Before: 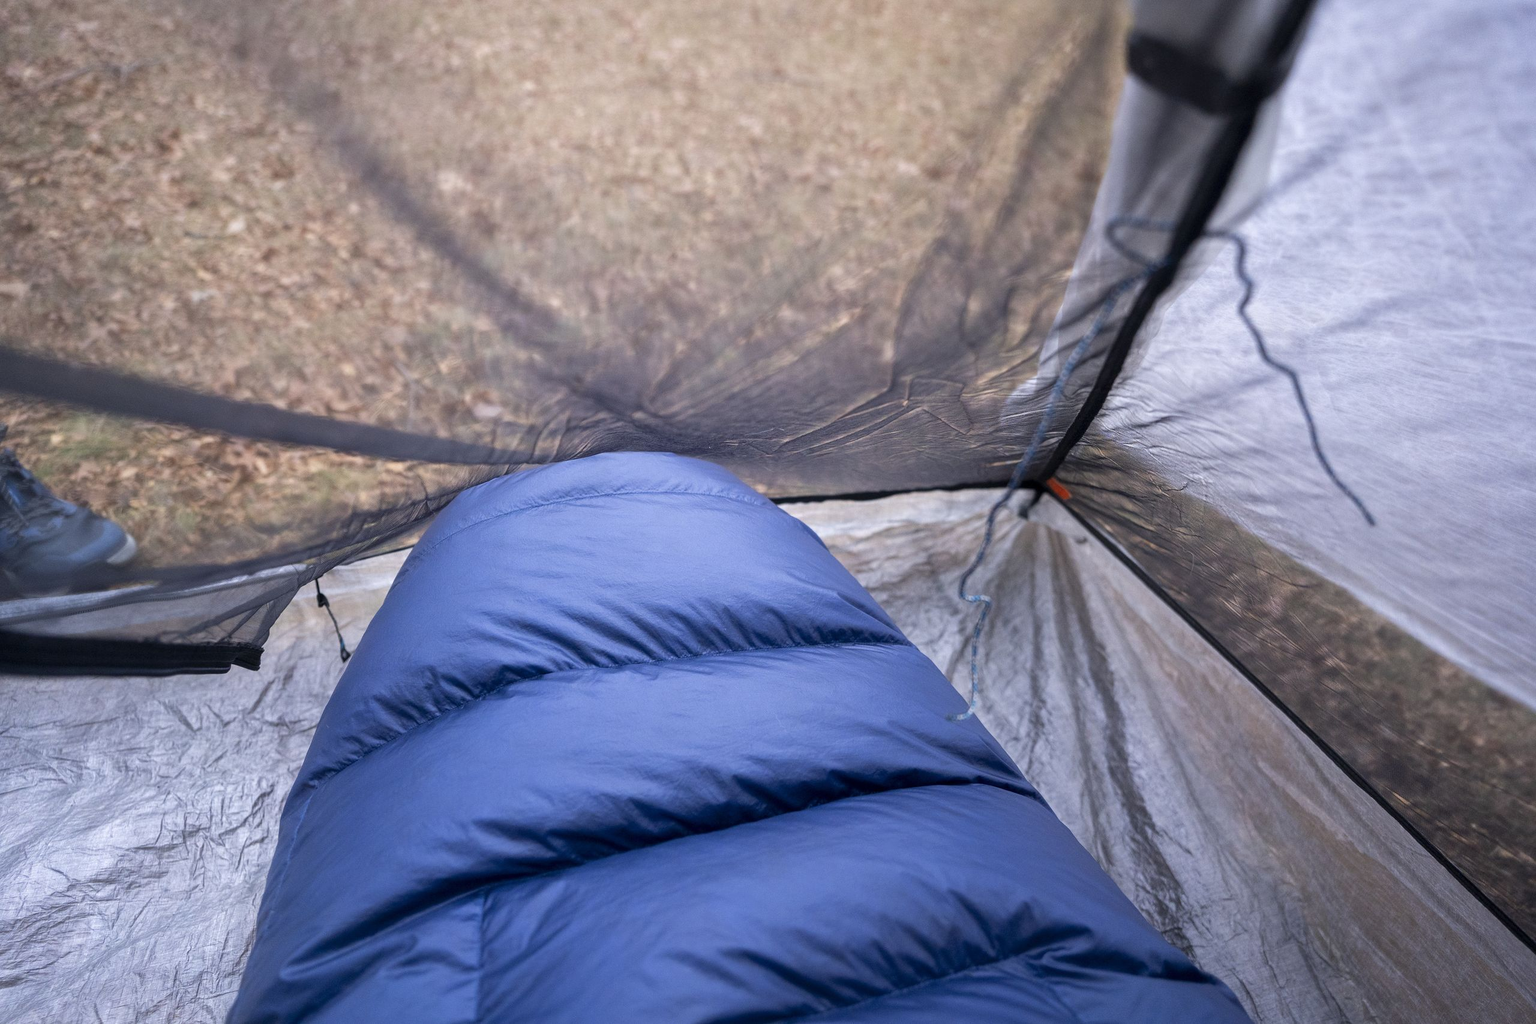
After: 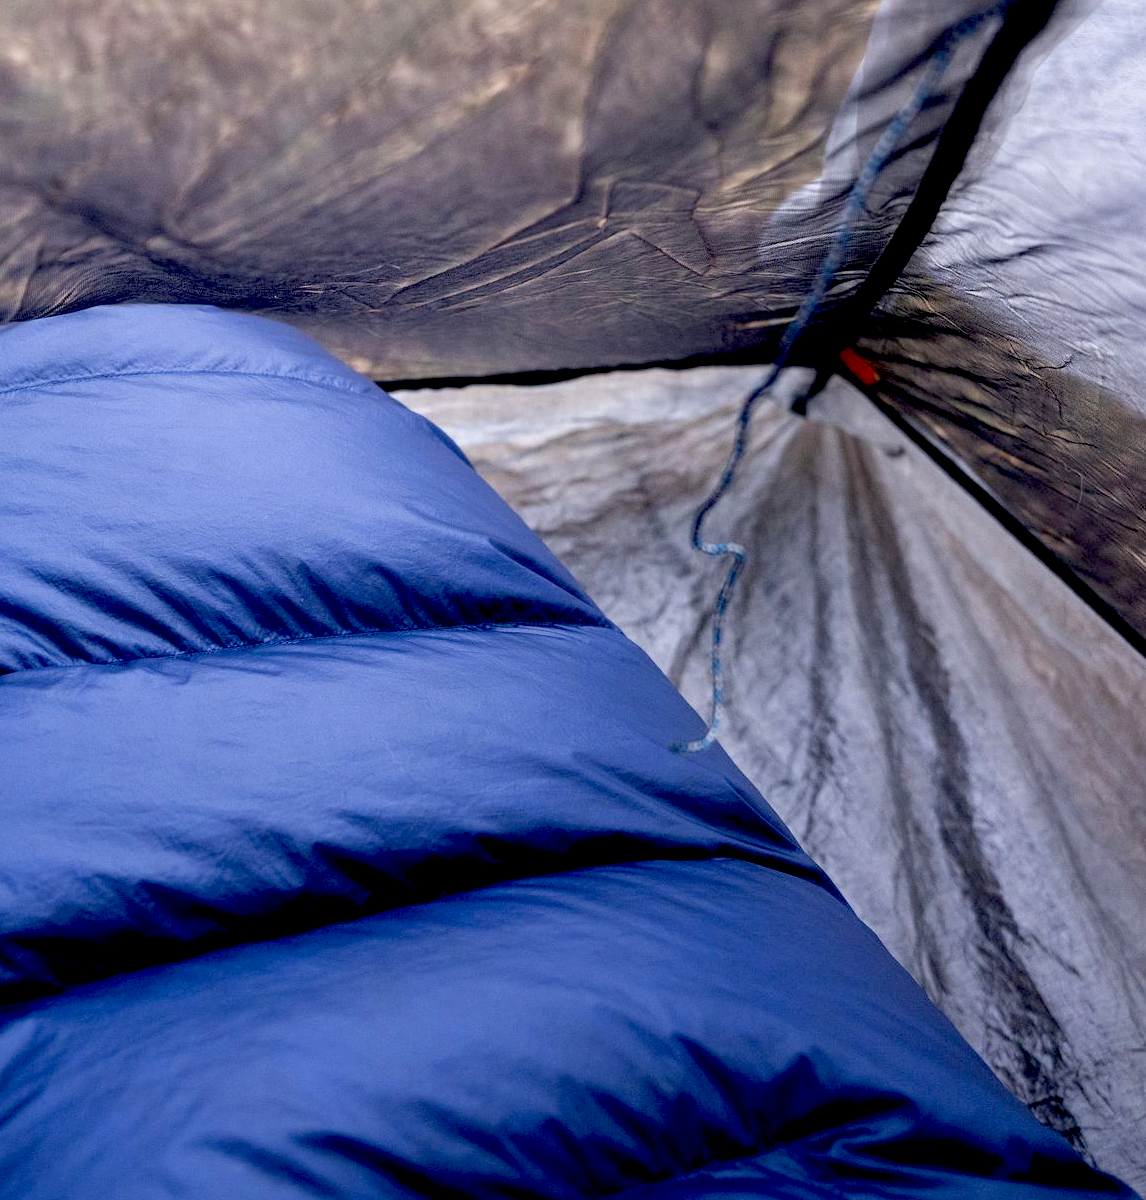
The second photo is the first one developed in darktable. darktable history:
exposure: black level correction 0.047, exposure 0.012 EV, compensate exposure bias true, compensate highlight preservation false
crop: left 35.442%, top 26.31%, right 19.779%, bottom 3.363%
